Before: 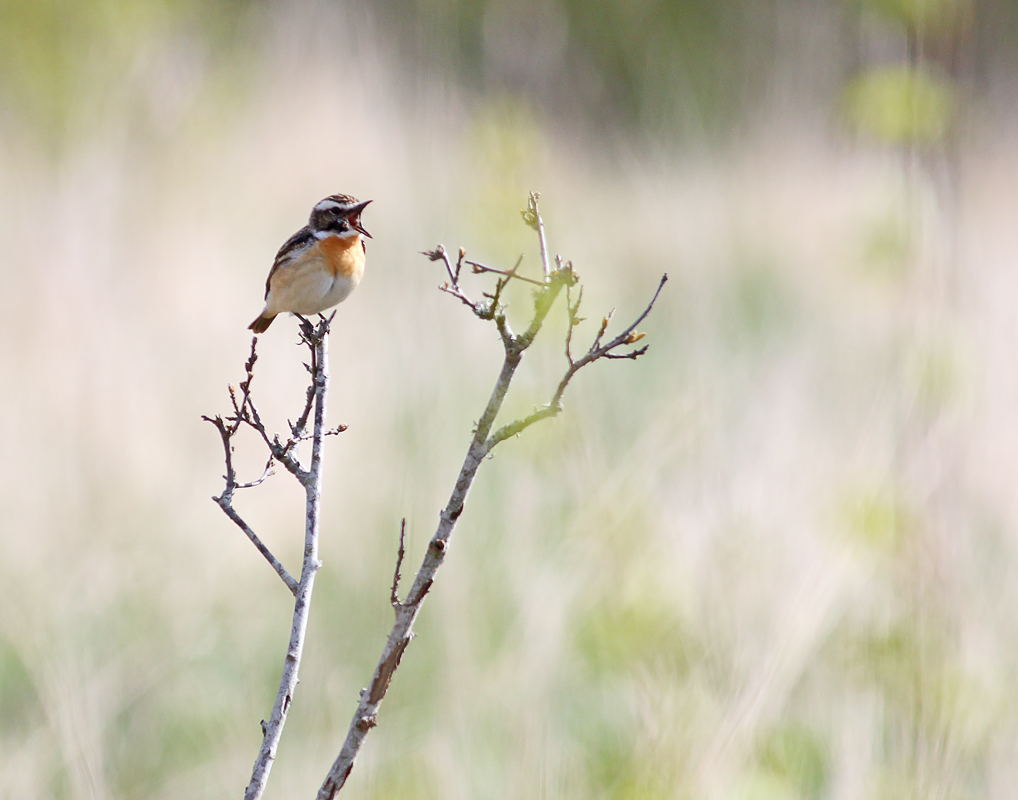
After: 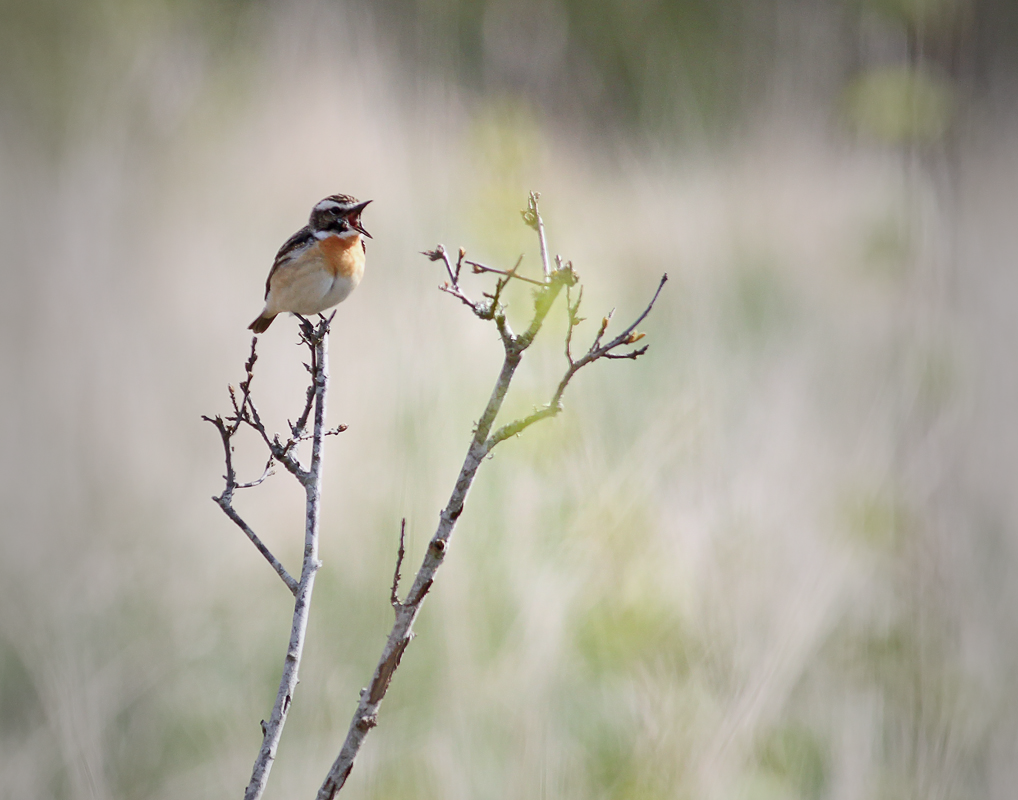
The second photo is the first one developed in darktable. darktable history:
contrast brightness saturation: contrast 0.042, saturation 0.07
vignetting: fall-off start 17.44%, fall-off radius 137.08%, width/height ratio 0.619, shape 0.595, unbound false
